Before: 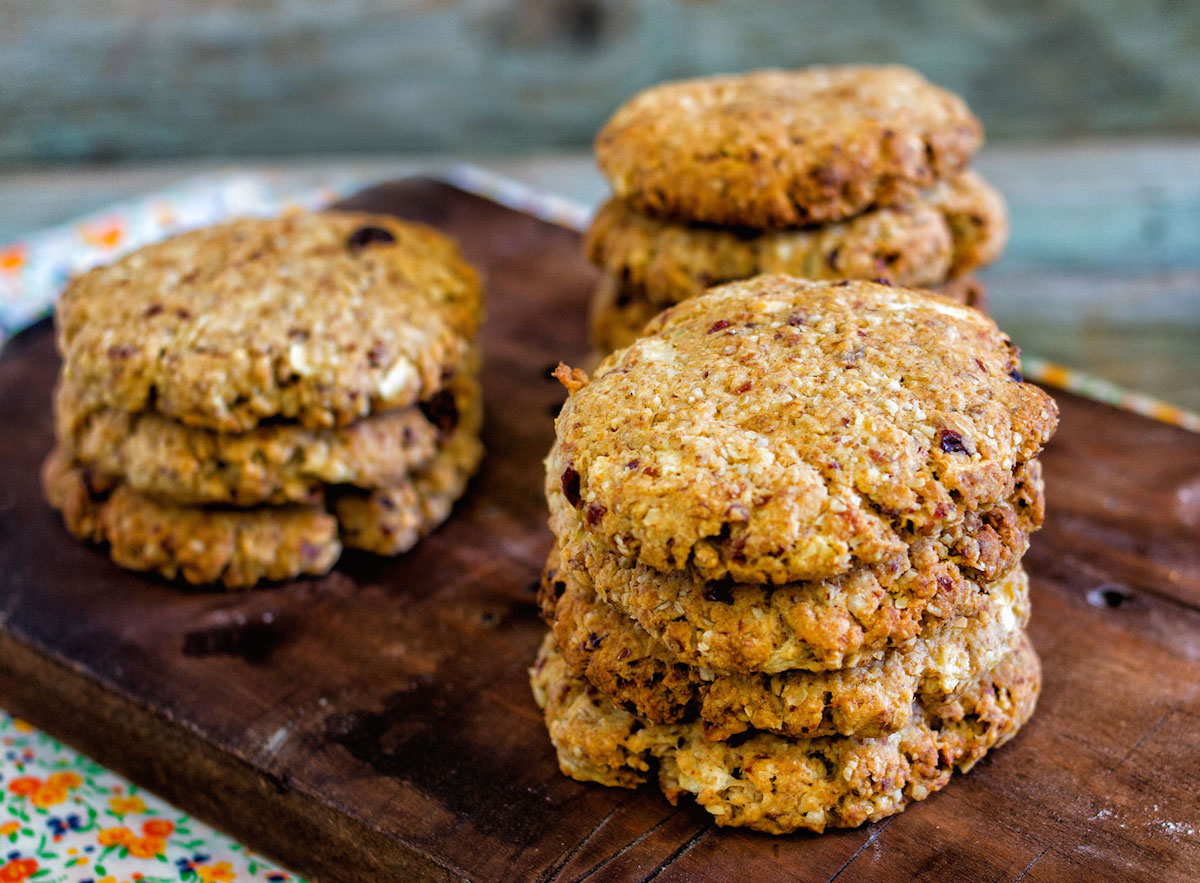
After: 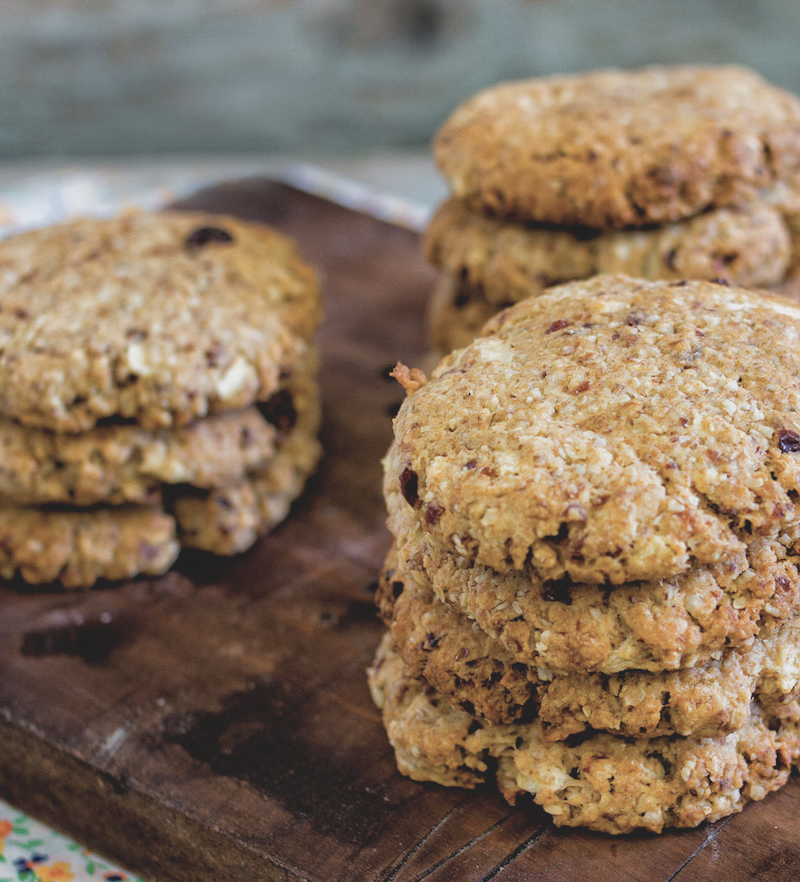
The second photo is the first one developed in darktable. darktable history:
crop and rotate: left 13.537%, right 19.796%
exposure: black level correction 0.001, exposure 0.3 EV, compensate highlight preservation false
contrast brightness saturation: contrast -0.26, saturation -0.43
